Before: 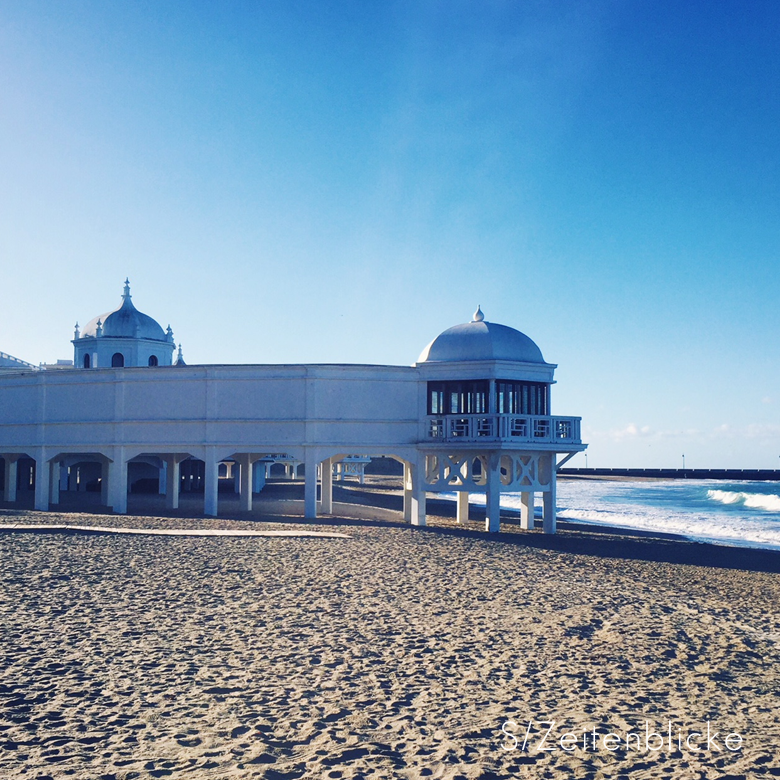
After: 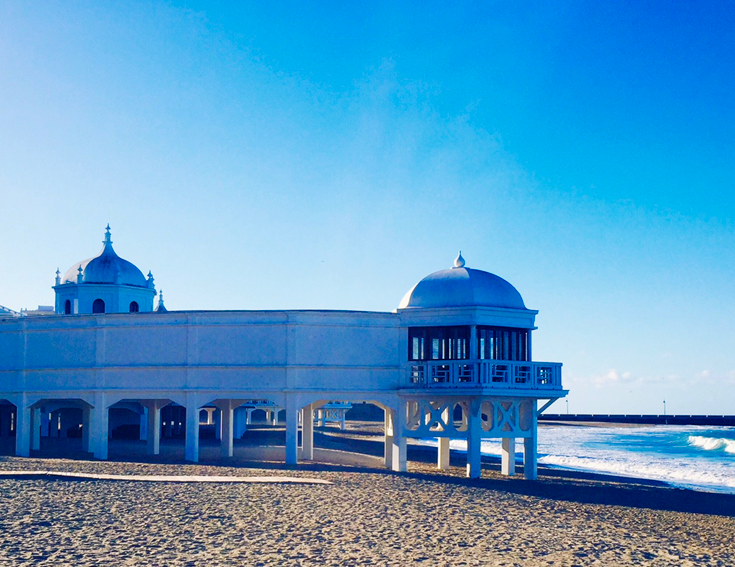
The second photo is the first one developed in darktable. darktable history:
color balance rgb: linear chroma grading › global chroma 15.344%, perceptual saturation grading › global saturation 20%, perceptual saturation grading › highlights -24.788%, perceptual saturation grading › shadows 49.7%, global vibrance 20%
crop: left 2.501%, top 6.979%, right 3.259%, bottom 20.256%
